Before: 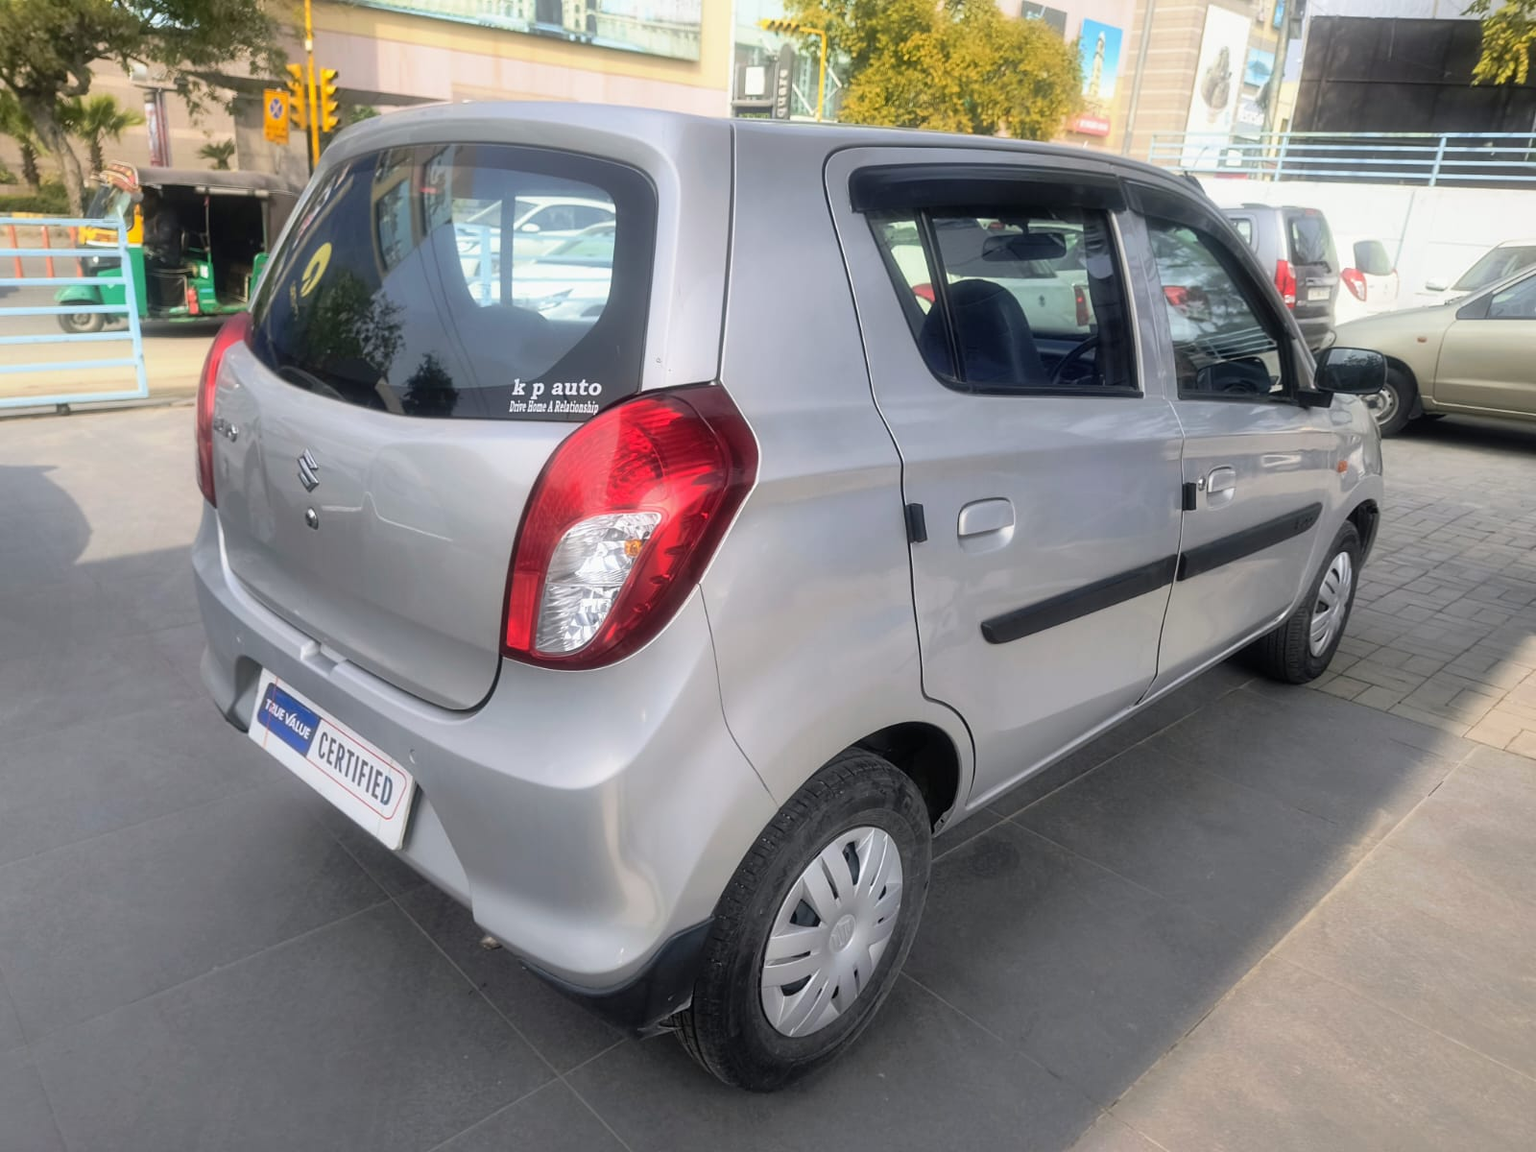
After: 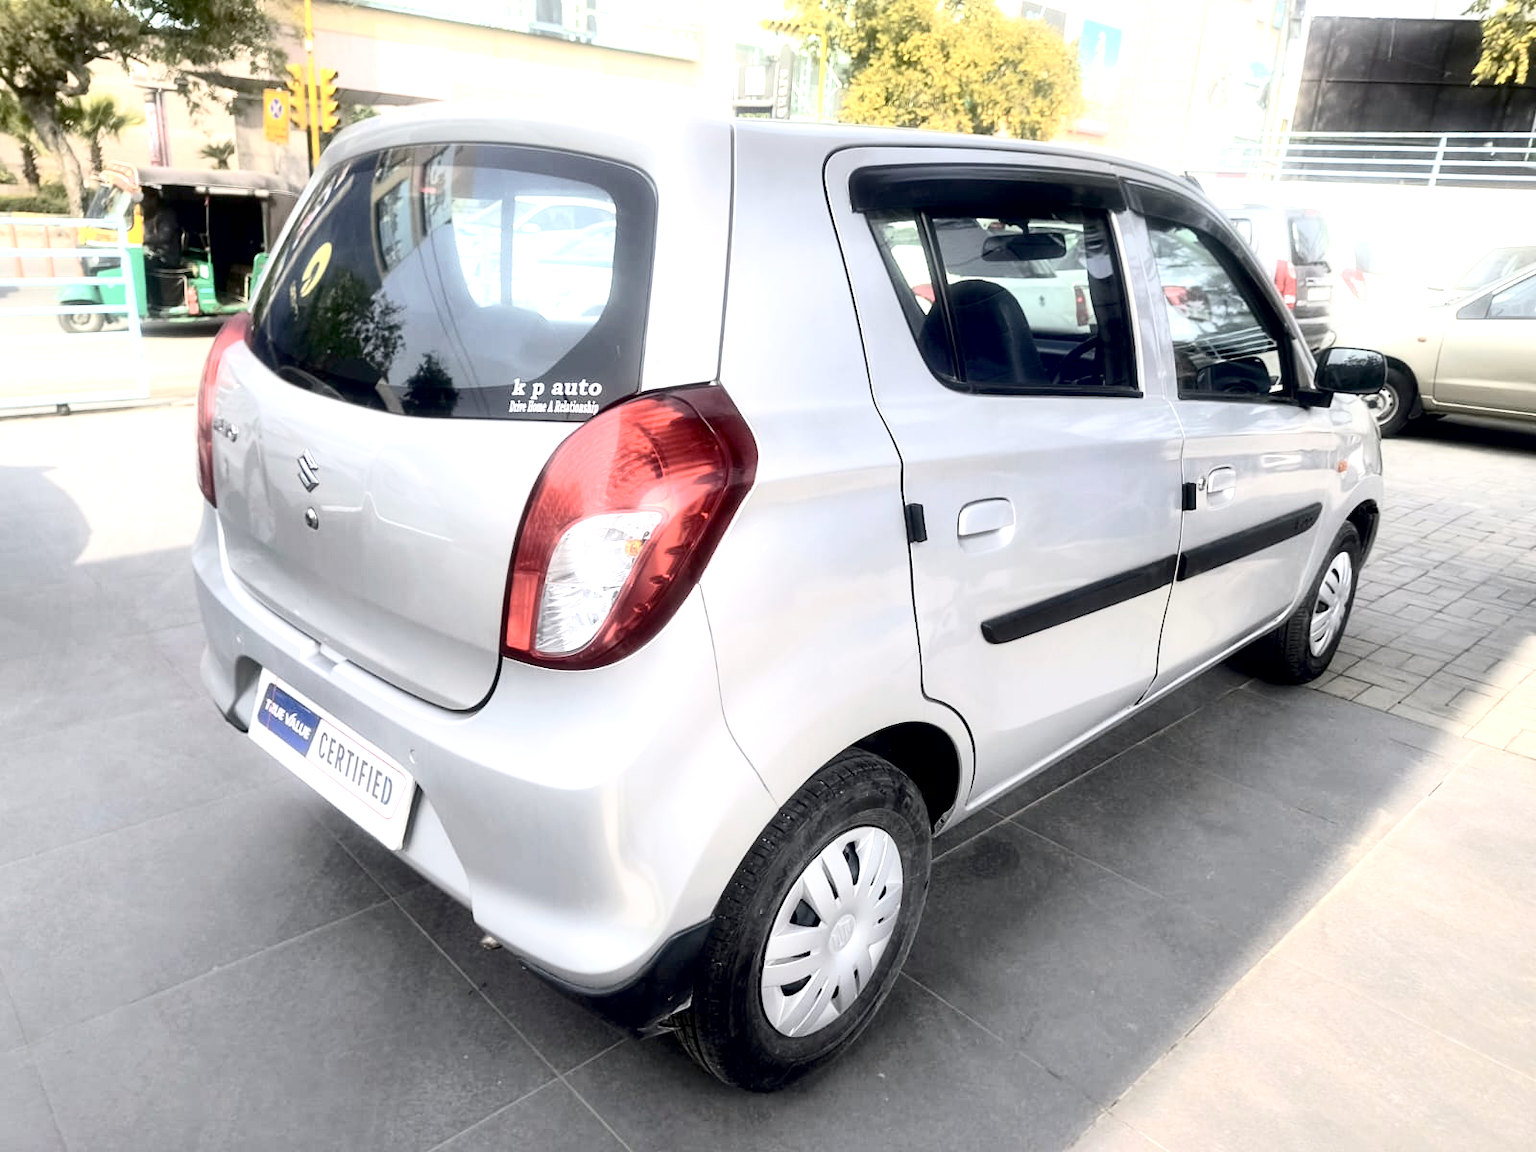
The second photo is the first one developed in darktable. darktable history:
contrast brightness saturation: contrast 0.25, saturation -0.31
exposure: black level correction 0.01, exposure 1 EV, compensate highlight preservation false
